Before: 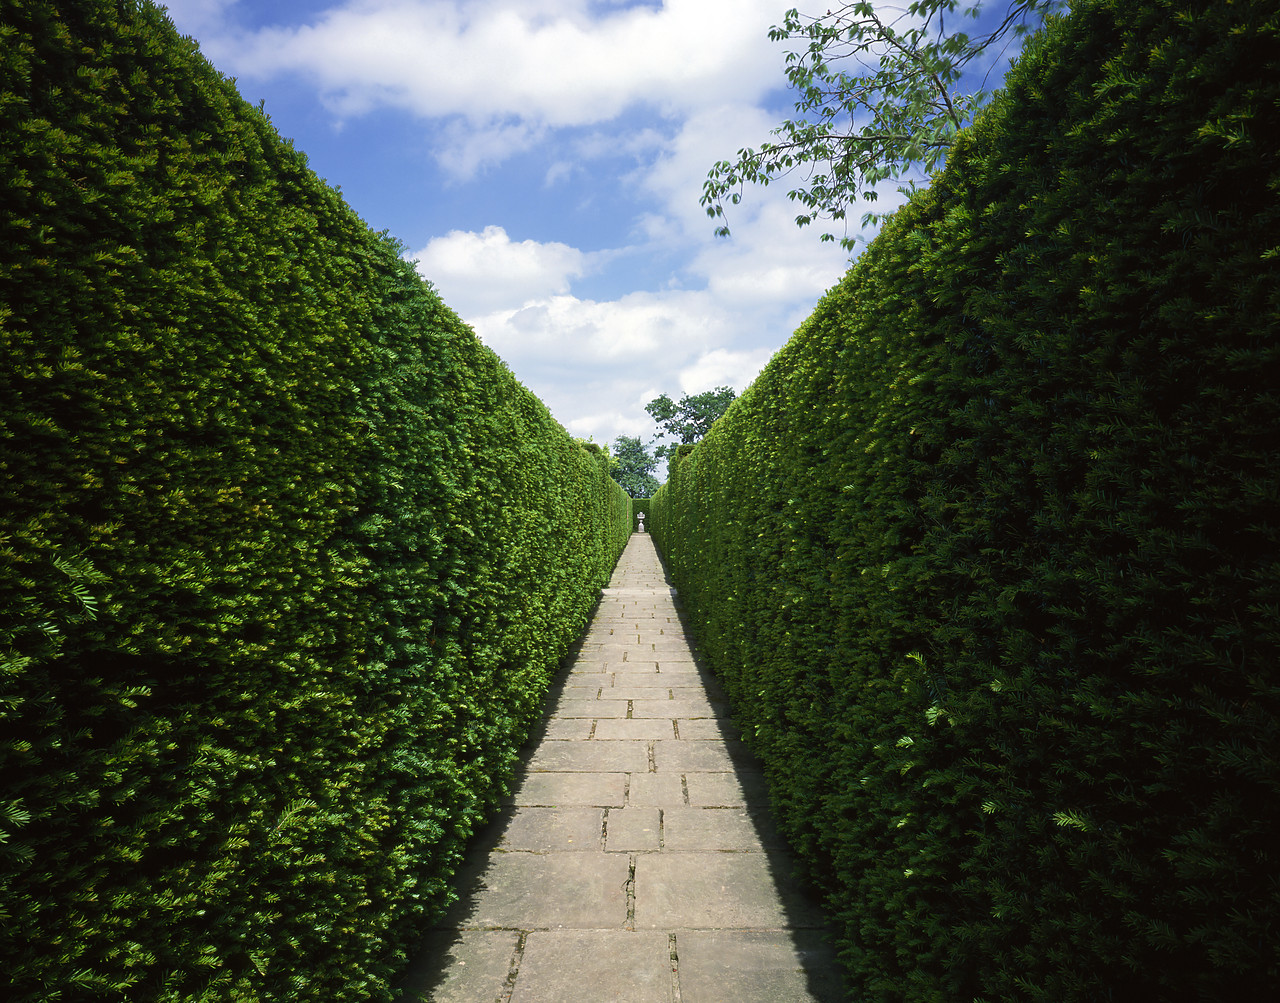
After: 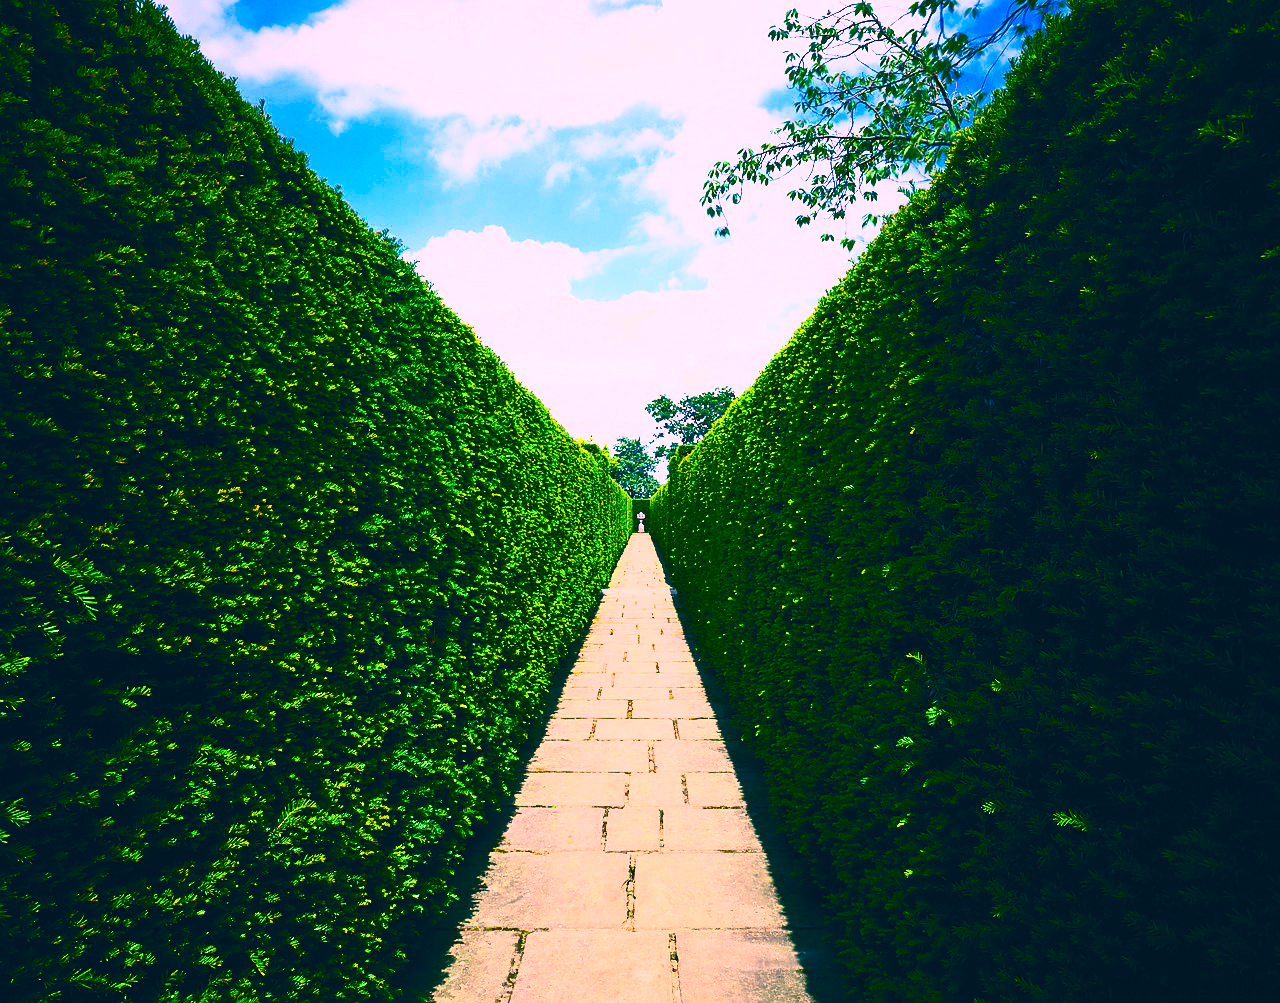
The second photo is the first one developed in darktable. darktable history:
exposure: exposure -0.488 EV, compensate exposure bias true, compensate highlight preservation false
sharpen: amount 0.207
contrast brightness saturation: contrast 0.821, brightness 0.595, saturation 0.577
color correction: highlights a* 17.37, highlights b* 0.264, shadows a* -14.97, shadows b* -14.11, saturation 1.55
